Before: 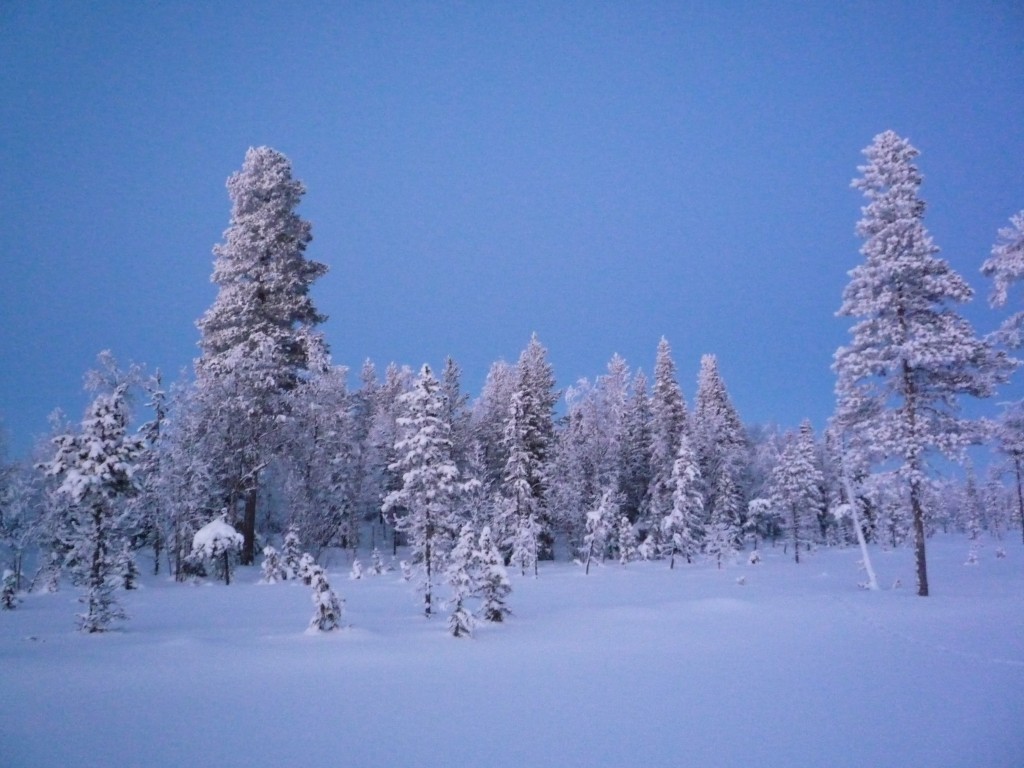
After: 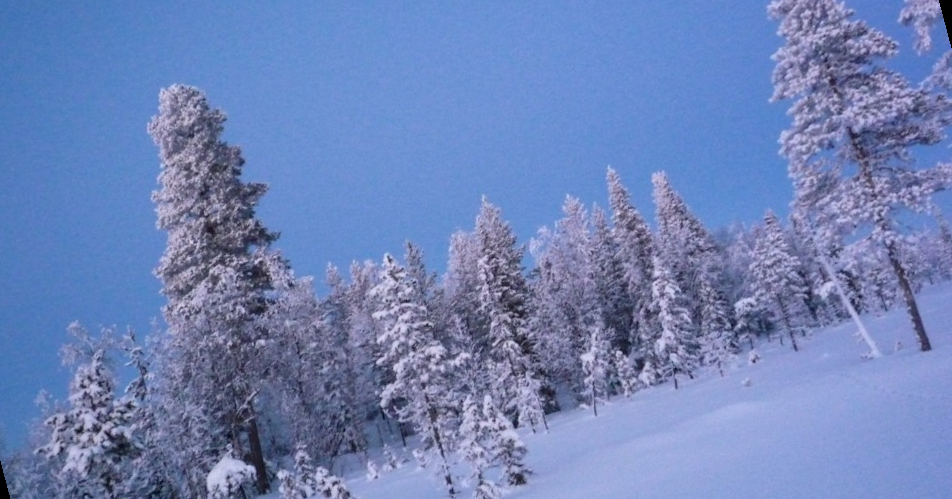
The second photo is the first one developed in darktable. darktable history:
local contrast: highlights 100%, shadows 100%, detail 120%, midtone range 0.2
exposure: compensate highlight preservation false
rotate and perspective: rotation -14.8°, crop left 0.1, crop right 0.903, crop top 0.25, crop bottom 0.748
